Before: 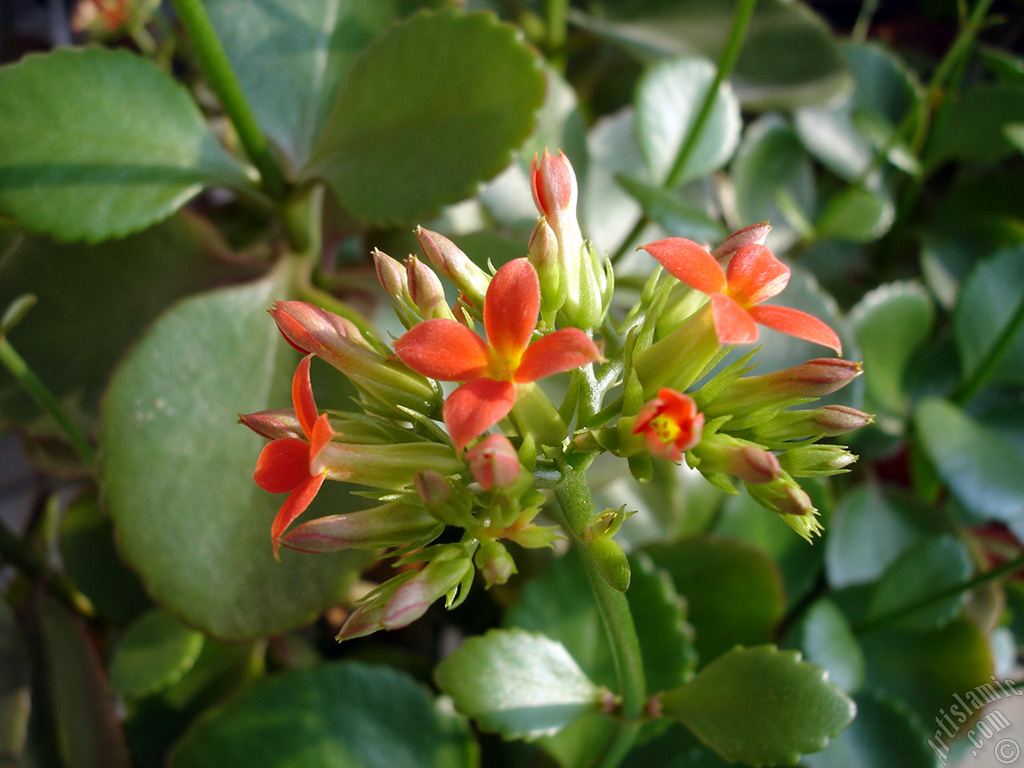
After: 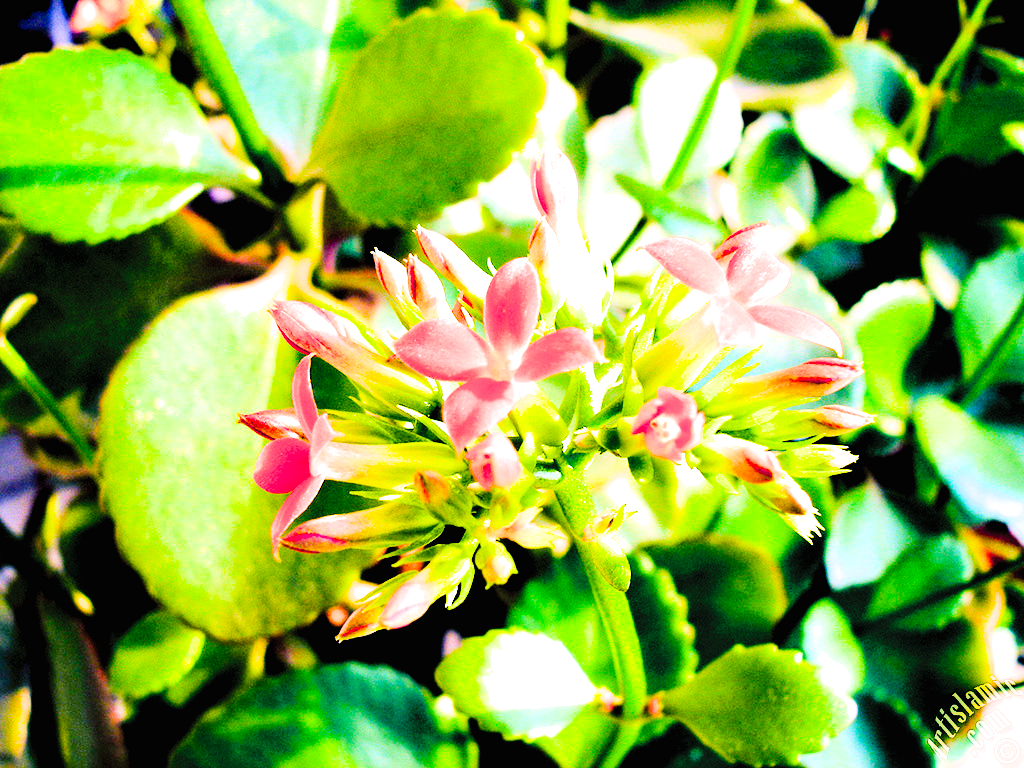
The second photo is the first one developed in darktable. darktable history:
exposure: black level correction 0.005, exposure 2.075 EV, compensate highlight preservation false
tone equalizer: -8 EV -1.09 EV, -7 EV -0.989 EV, -6 EV -0.866 EV, -5 EV -0.556 EV, -3 EV 0.578 EV, -2 EV 0.88 EV, -1 EV 0.999 EV, +0 EV 1.06 EV, edges refinement/feathering 500, mask exposure compensation -1.57 EV, preserve details no
contrast brightness saturation: contrast 0.065, brightness 0.172, saturation 0.418
contrast equalizer: y [[0.6 ×6], [0.55 ×6], [0 ×6], [0 ×6], [0 ×6]]
filmic rgb: black relative exposure -7.65 EV, white relative exposure 4.56 EV, hardness 3.61, contrast 1.053, contrast in shadows safe
color balance rgb: shadows lift › luminance -40.949%, shadows lift › chroma 13.896%, shadows lift › hue 260.71°, highlights gain › chroma 2.369%, highlights gain › hue 38.87°, perceptual saturation grading › global saturation 33.925%, global vibrance 20%
